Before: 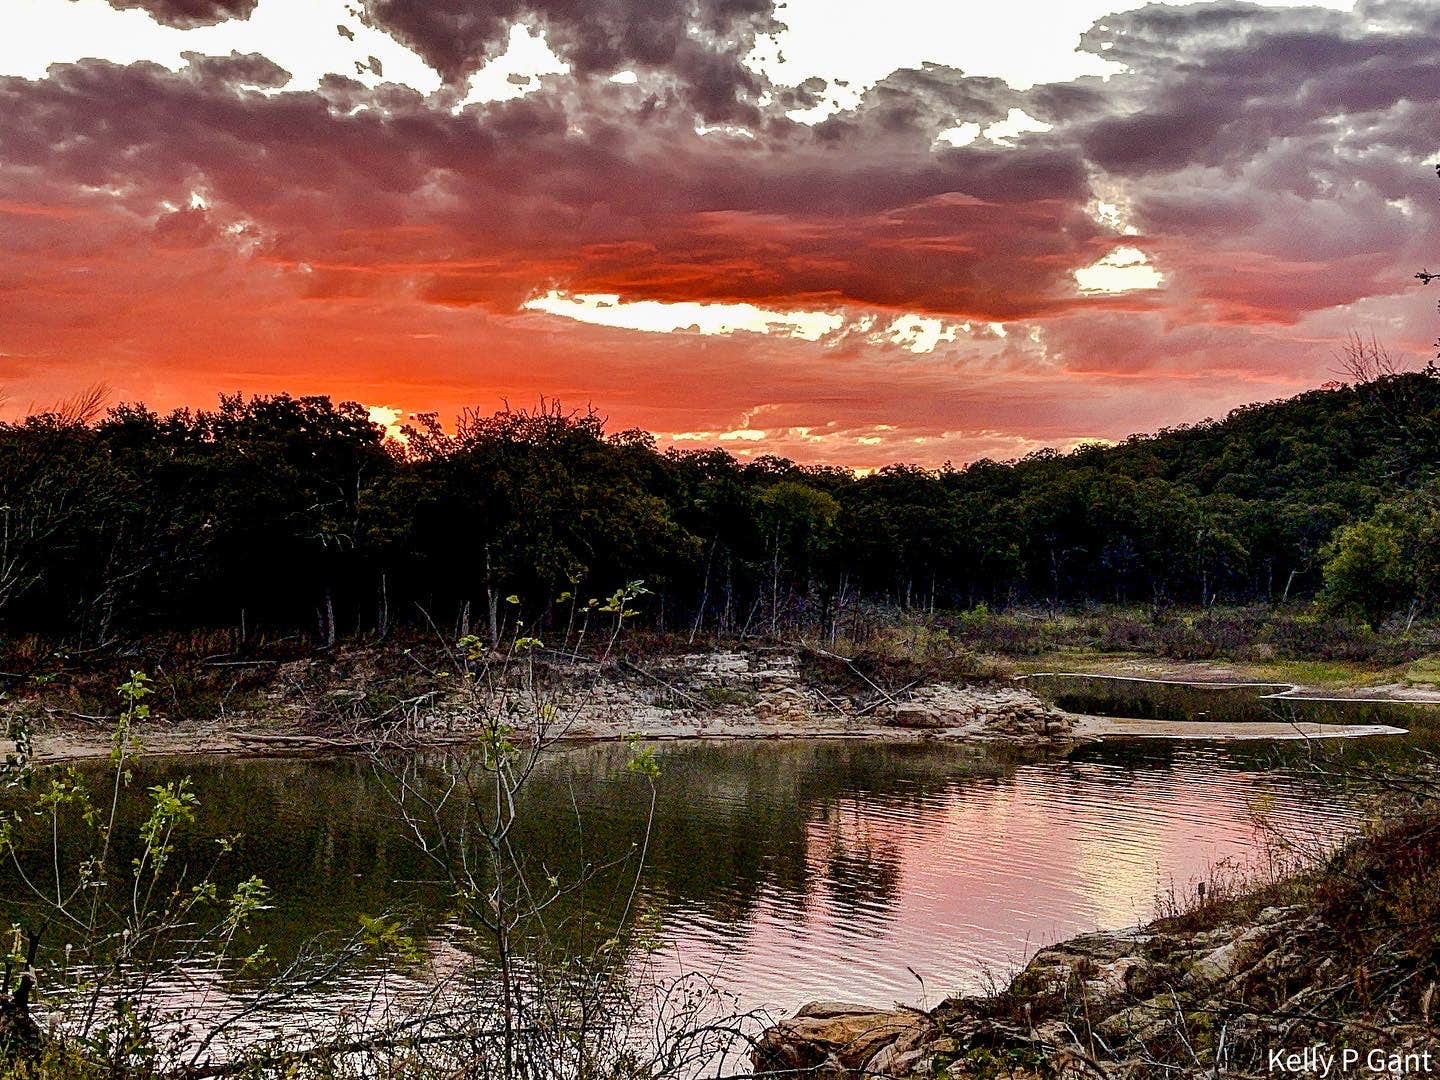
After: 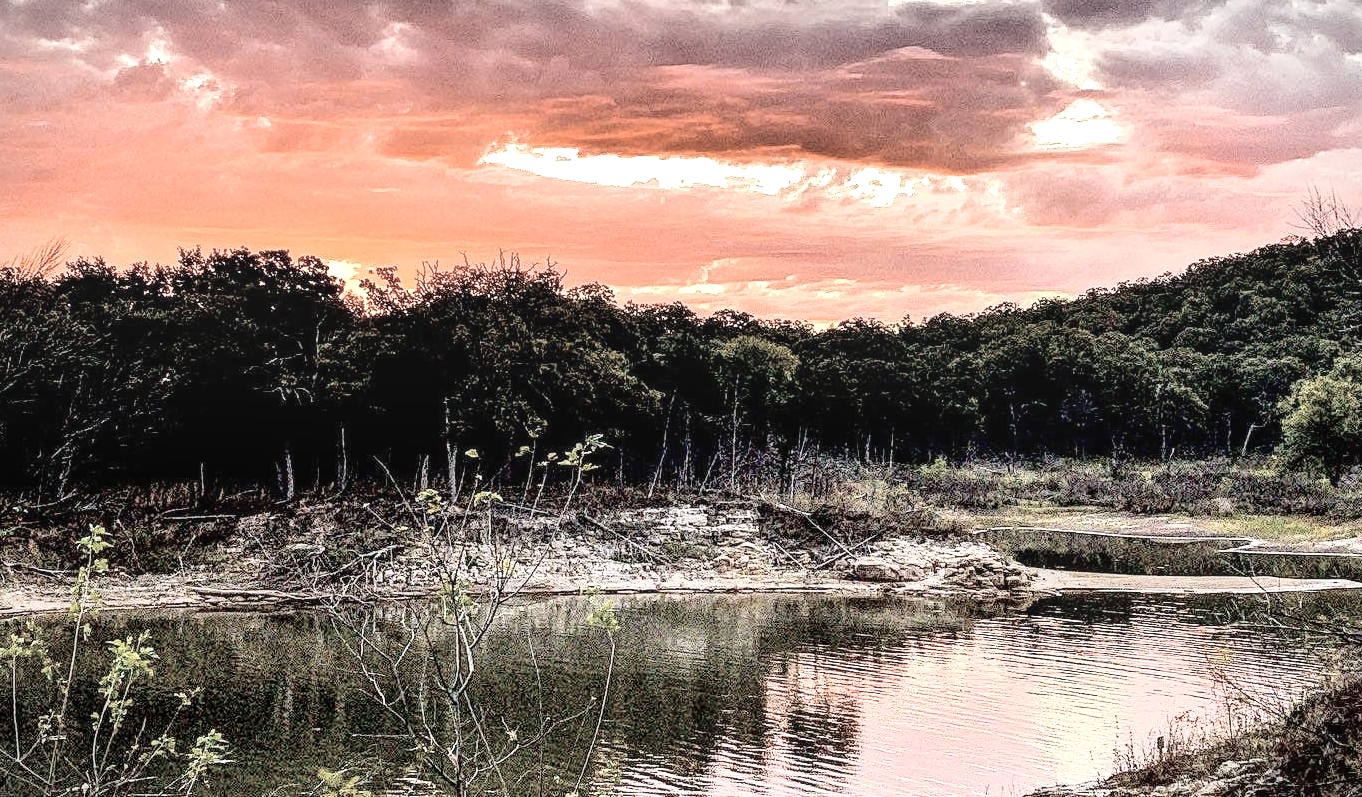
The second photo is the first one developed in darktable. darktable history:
shadows and highlights: radius 336.86, shadows 28.94, soften with gaussian
contrast brightness saturation: brightness 0.183, saturation -0.487
exposure: black level correction 0, exposure 0.891 EV, compensate exposure bias true, compensate highlight preservation false
vignetting: fall-off start 99.98%, brightness -0.42, saturation -0.299, width/height ratio 1.302
tone curve: curves: ch0 [(0, 0) (0.003, 0.003) (0.011, 0.005) (0.025, 0.008) (0.044, 0.012) (0.069, 0.02) (0.1, 0.031) (0.136, 0.047) (0.177, 0.088) (0.224, 0.141) (0.277, 0.222) (0.335, 0.32) (0.399, 0.425) (0.468, 0.524) (0.543, 0.623) (0.623, 0.716) (0.709, 0.796) (0.801, 0.88) (0.898, 0.959) (1, 1)], color space Lab, independent channels, preserve colors none
local contrast: on, module defaults
crop and rotate: left 2.851%, top 13.523%, right 2.496%, bottom 12.599%
